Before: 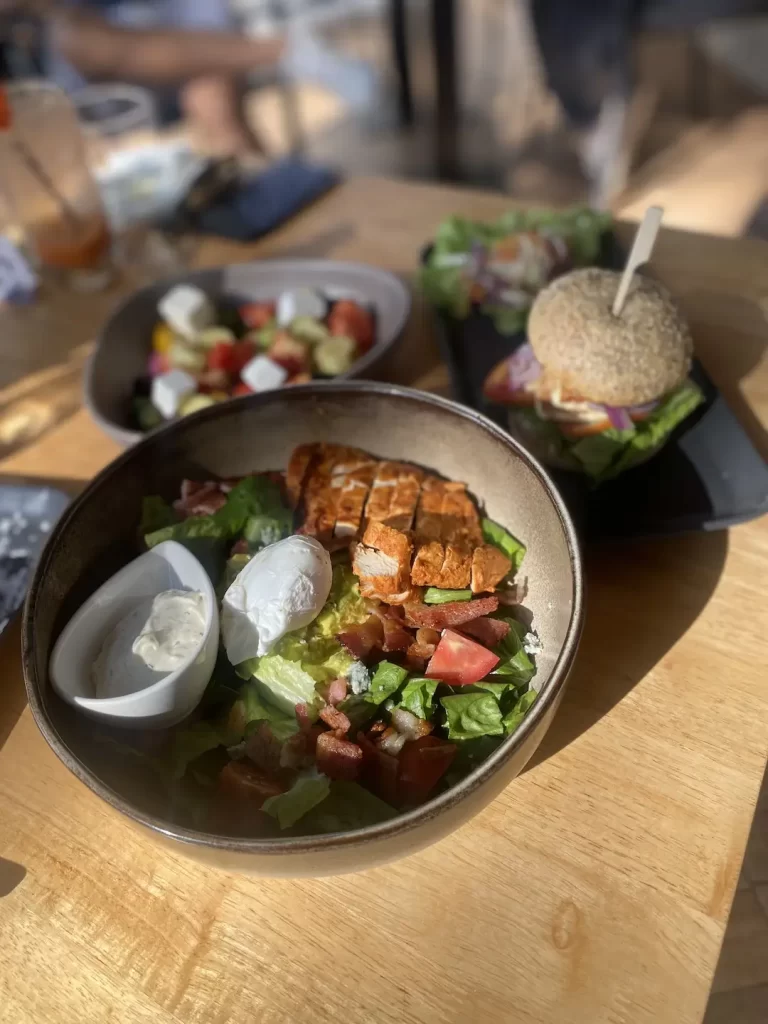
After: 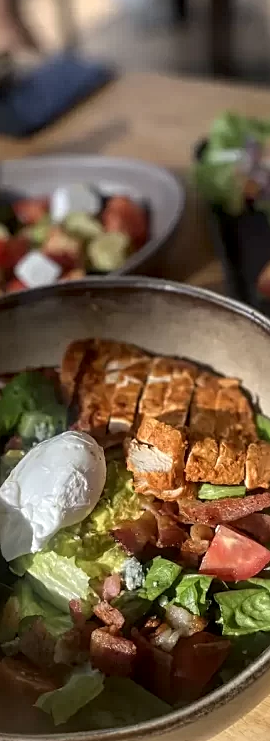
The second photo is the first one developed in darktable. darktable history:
sharpen: on, module defaults
crop and rotate: left 29.476%, top 10.214%, right 35.32%, bottom 17.333%
local contrast: detail 130%
